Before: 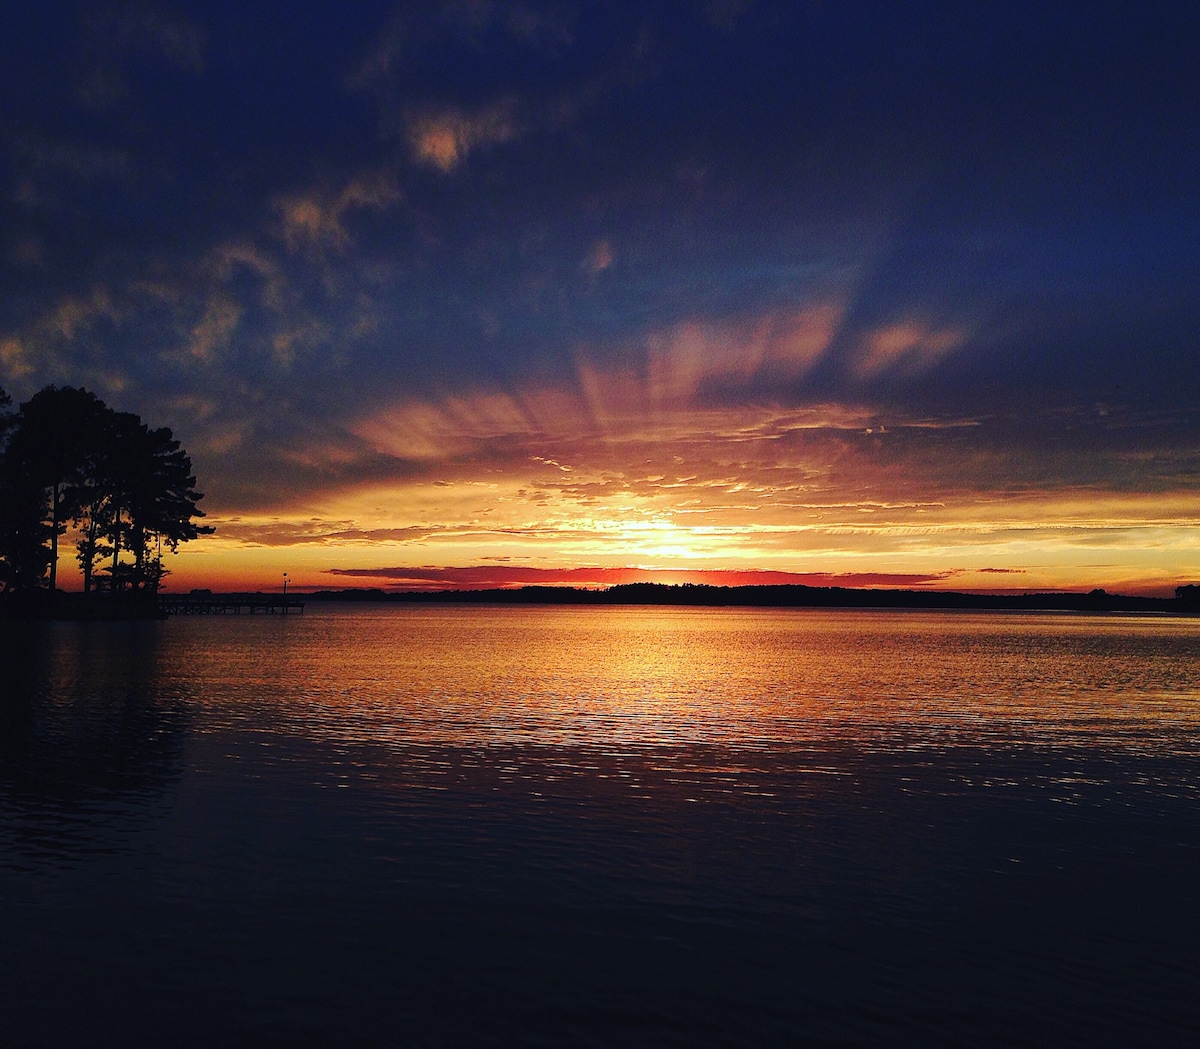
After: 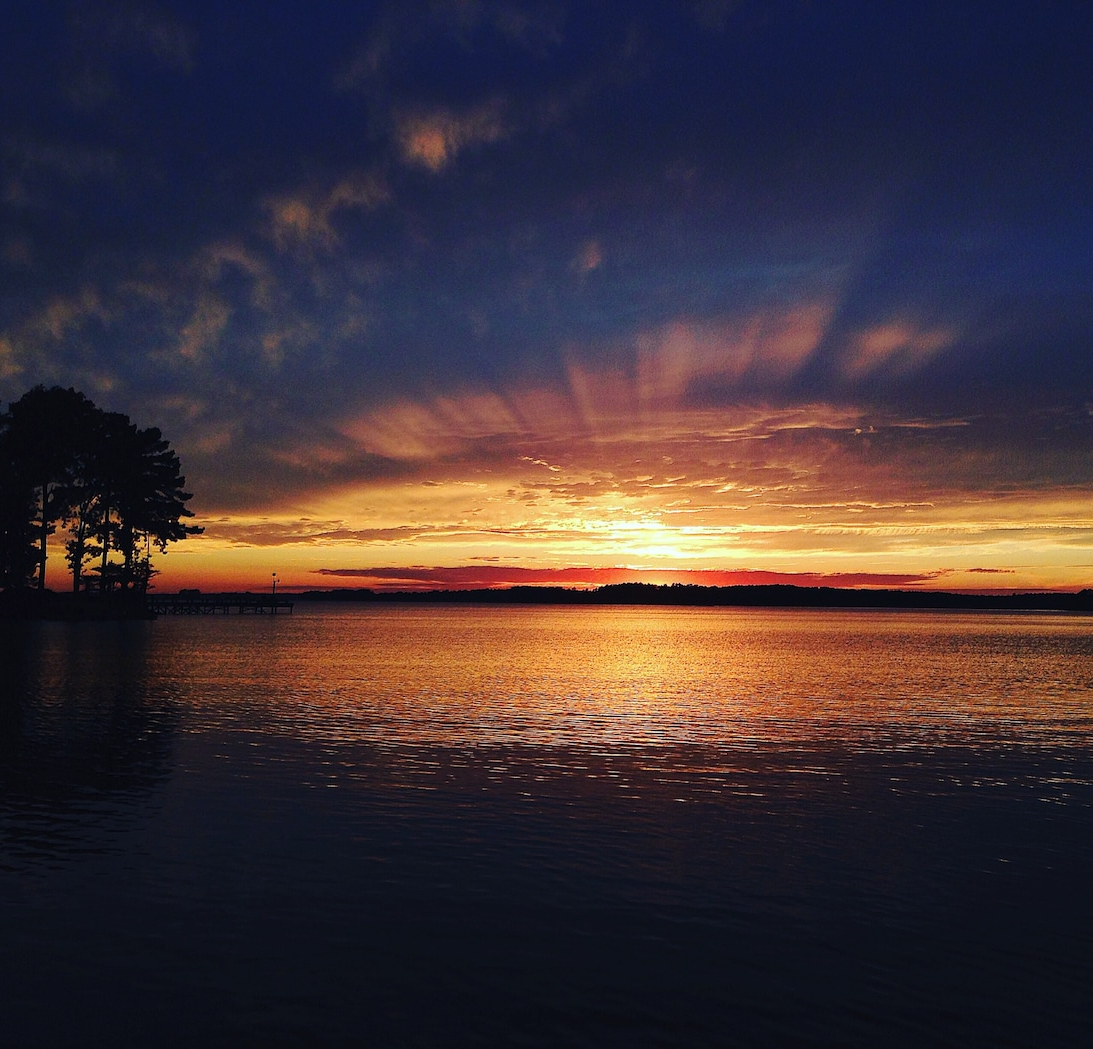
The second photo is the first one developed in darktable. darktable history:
crop and rotate: left 0.934%, right 7.913%
